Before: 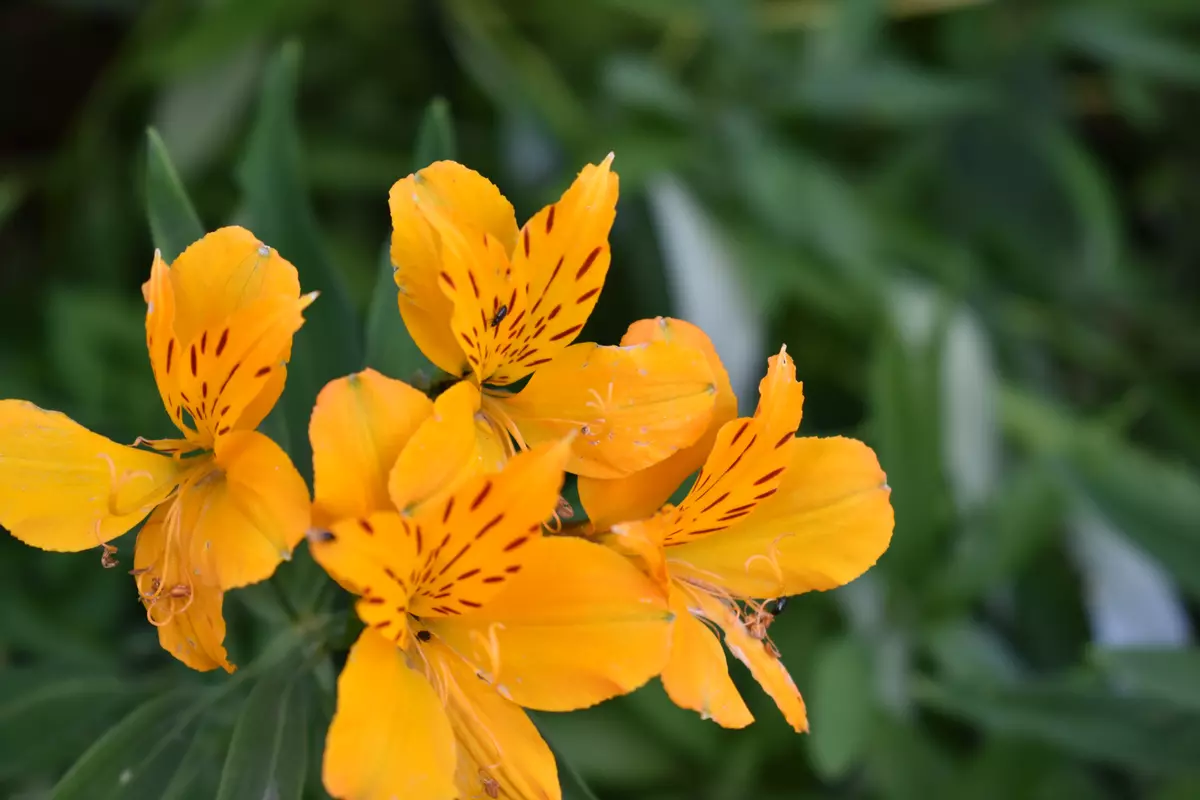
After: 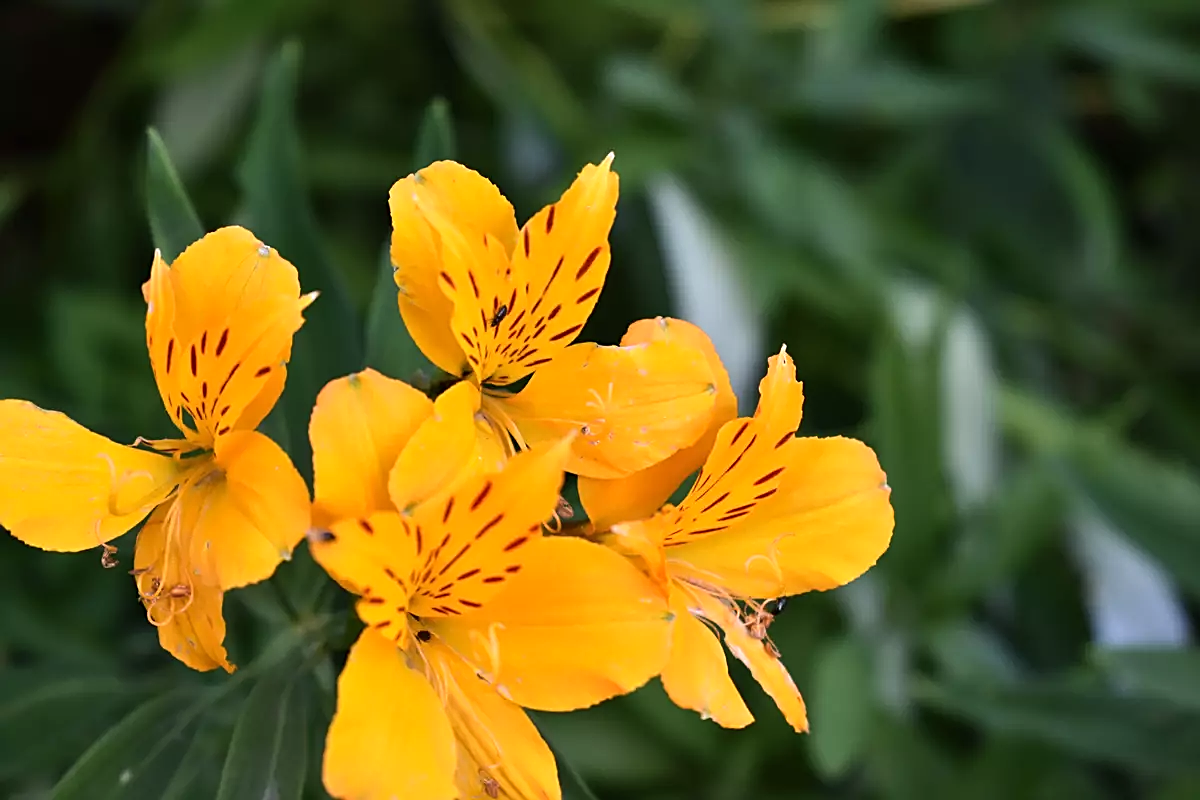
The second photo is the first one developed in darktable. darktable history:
sharpen: radius 1.967
tone equalizer: -8 EV -0.417 EV, -7 EV -0.389 EV, -6 EV -0.333 EV, -5 EV -0.222 EV, -3 EV 0.222 EV, -2 EV 0.333 EV, -1 EV 0.389 EV, +0 EV 0.417 EV, edges refinement/feathering 500, mask exposure compensation -1.57 EV, preserve details no
